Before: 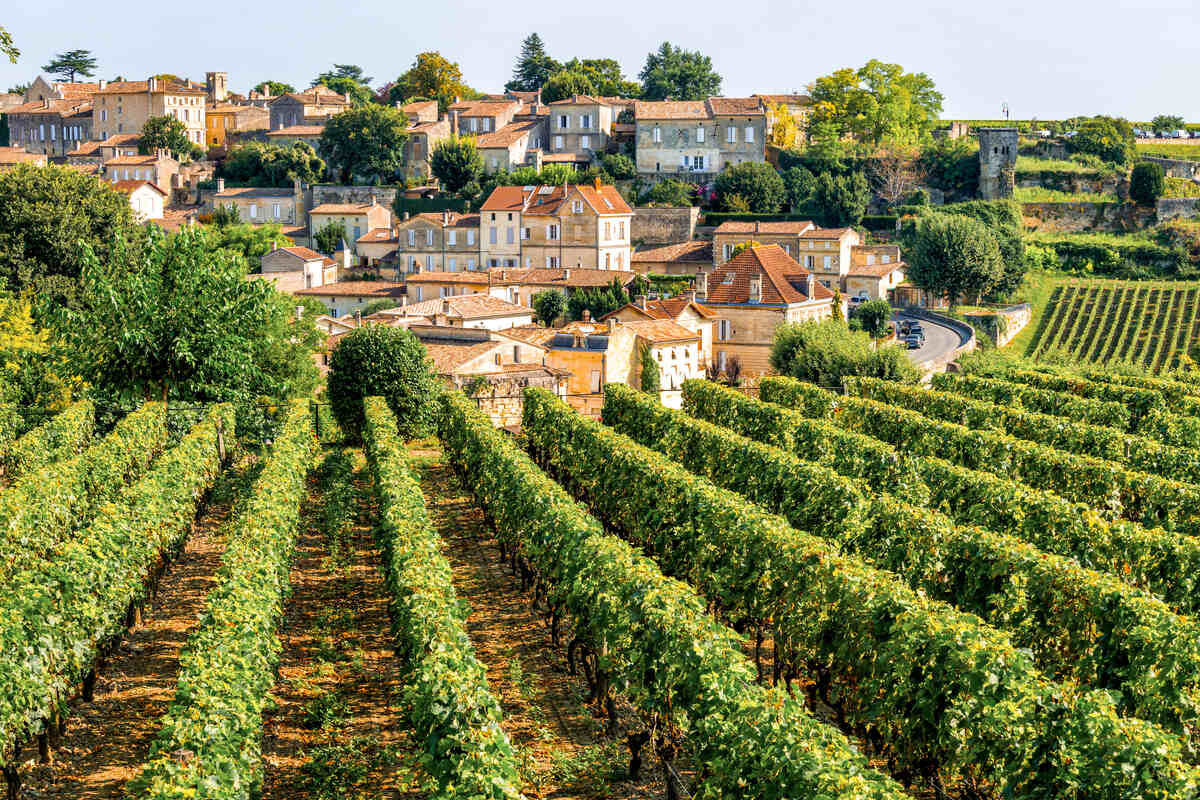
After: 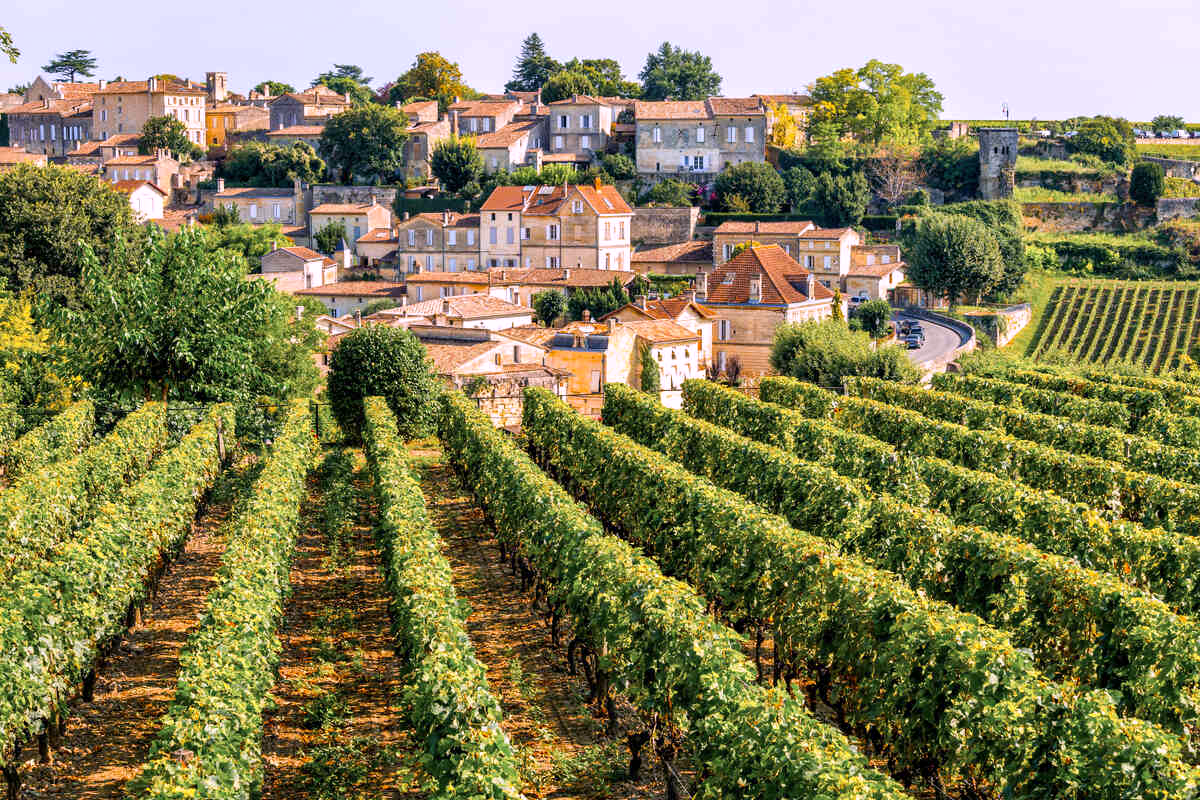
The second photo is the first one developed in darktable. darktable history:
color calibration: output R [1.063, -0.012, -0.003, 0], output B [-0.079, 0.047, 1, 0], gray › normalize channels true, x 0.371, y 0.378, temperature 4295.49 K, gamut compression 0.005
